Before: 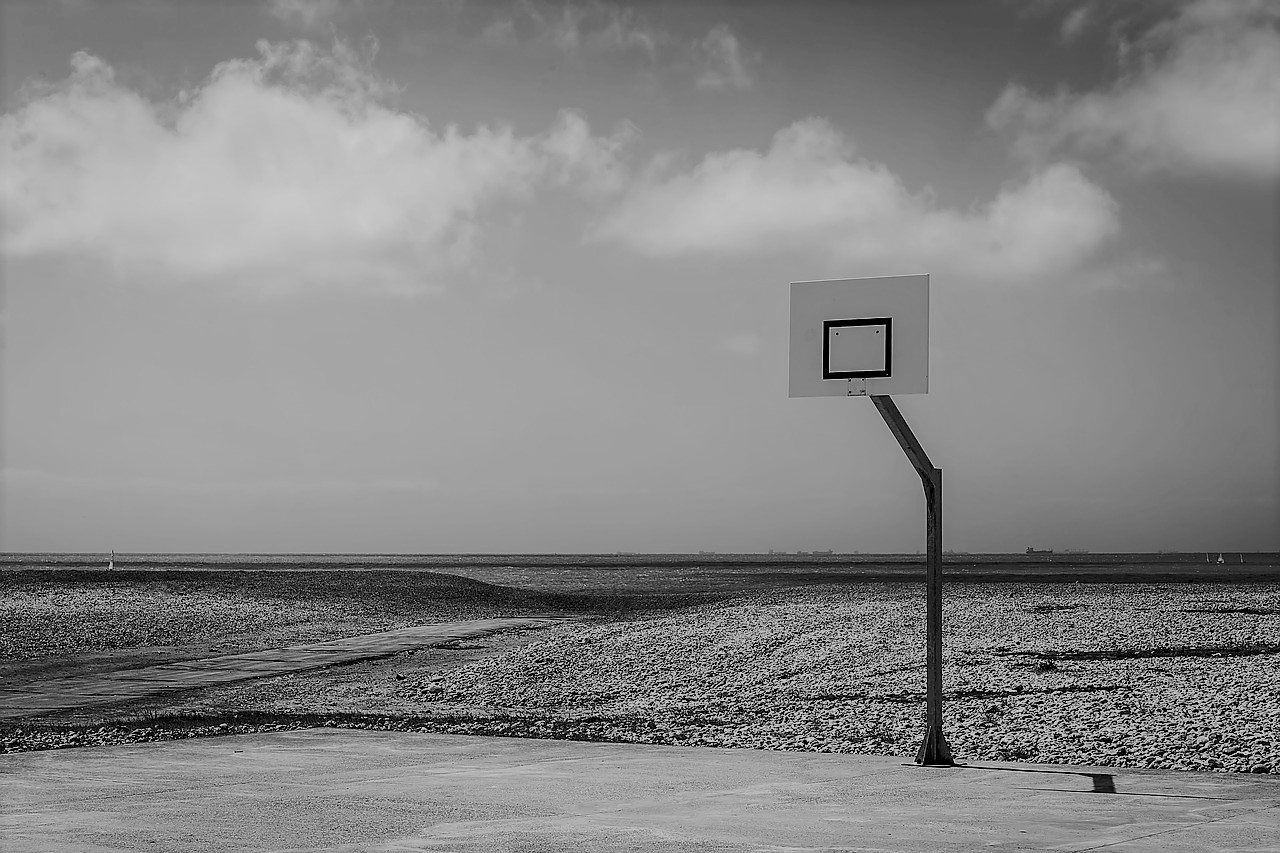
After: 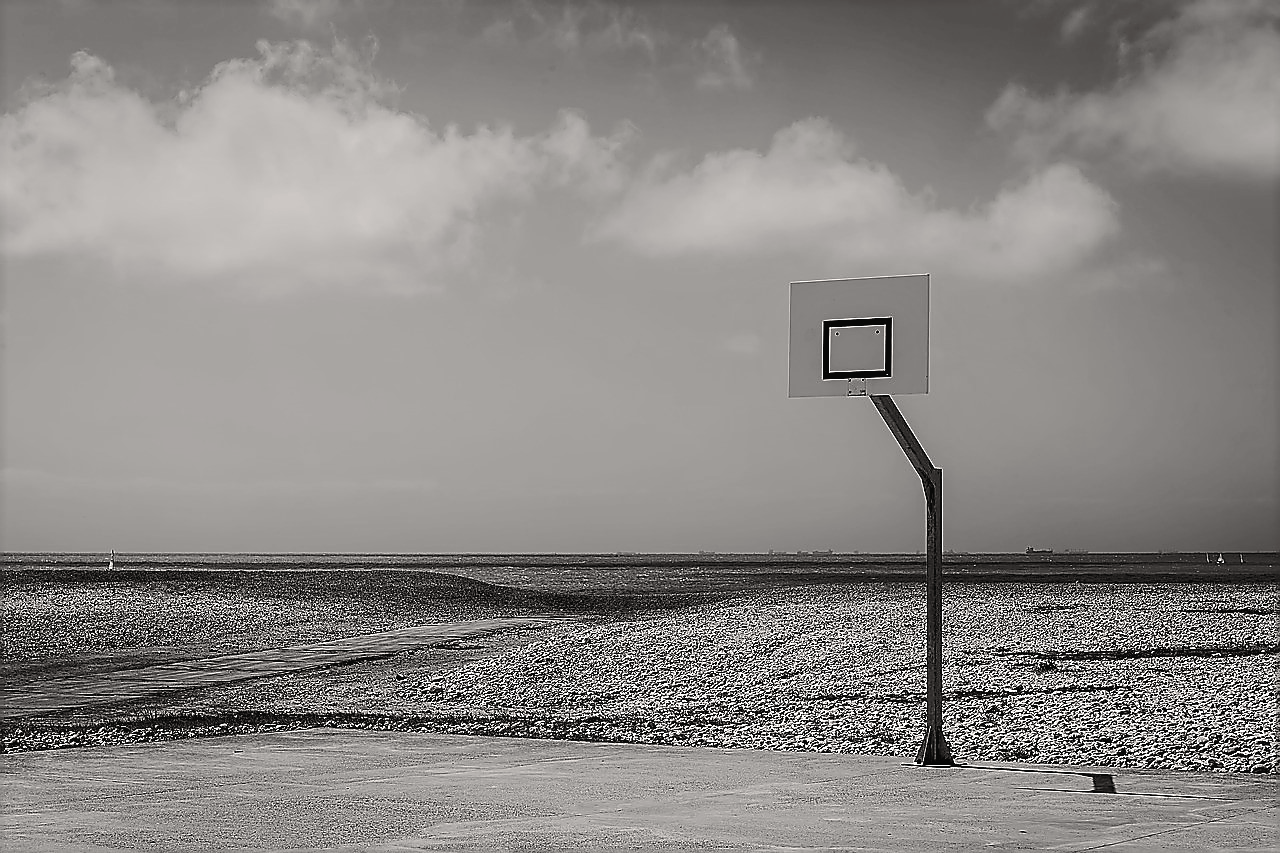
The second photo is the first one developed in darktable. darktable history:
color contrast: green-magenta contrast 0.8, blue-yellow contrast 1.1, unbound 0
sharpen: radius 1.4, amount 1.25, threshold 0.7
color balance rgb: shadows lift › chroma 2%, shadows lift › hue 50°, power › hue 60°, highlights gain › chroma 1%, highlights gain › hue 60°, global offset › luminance 0.25%, global vibrance 30%
